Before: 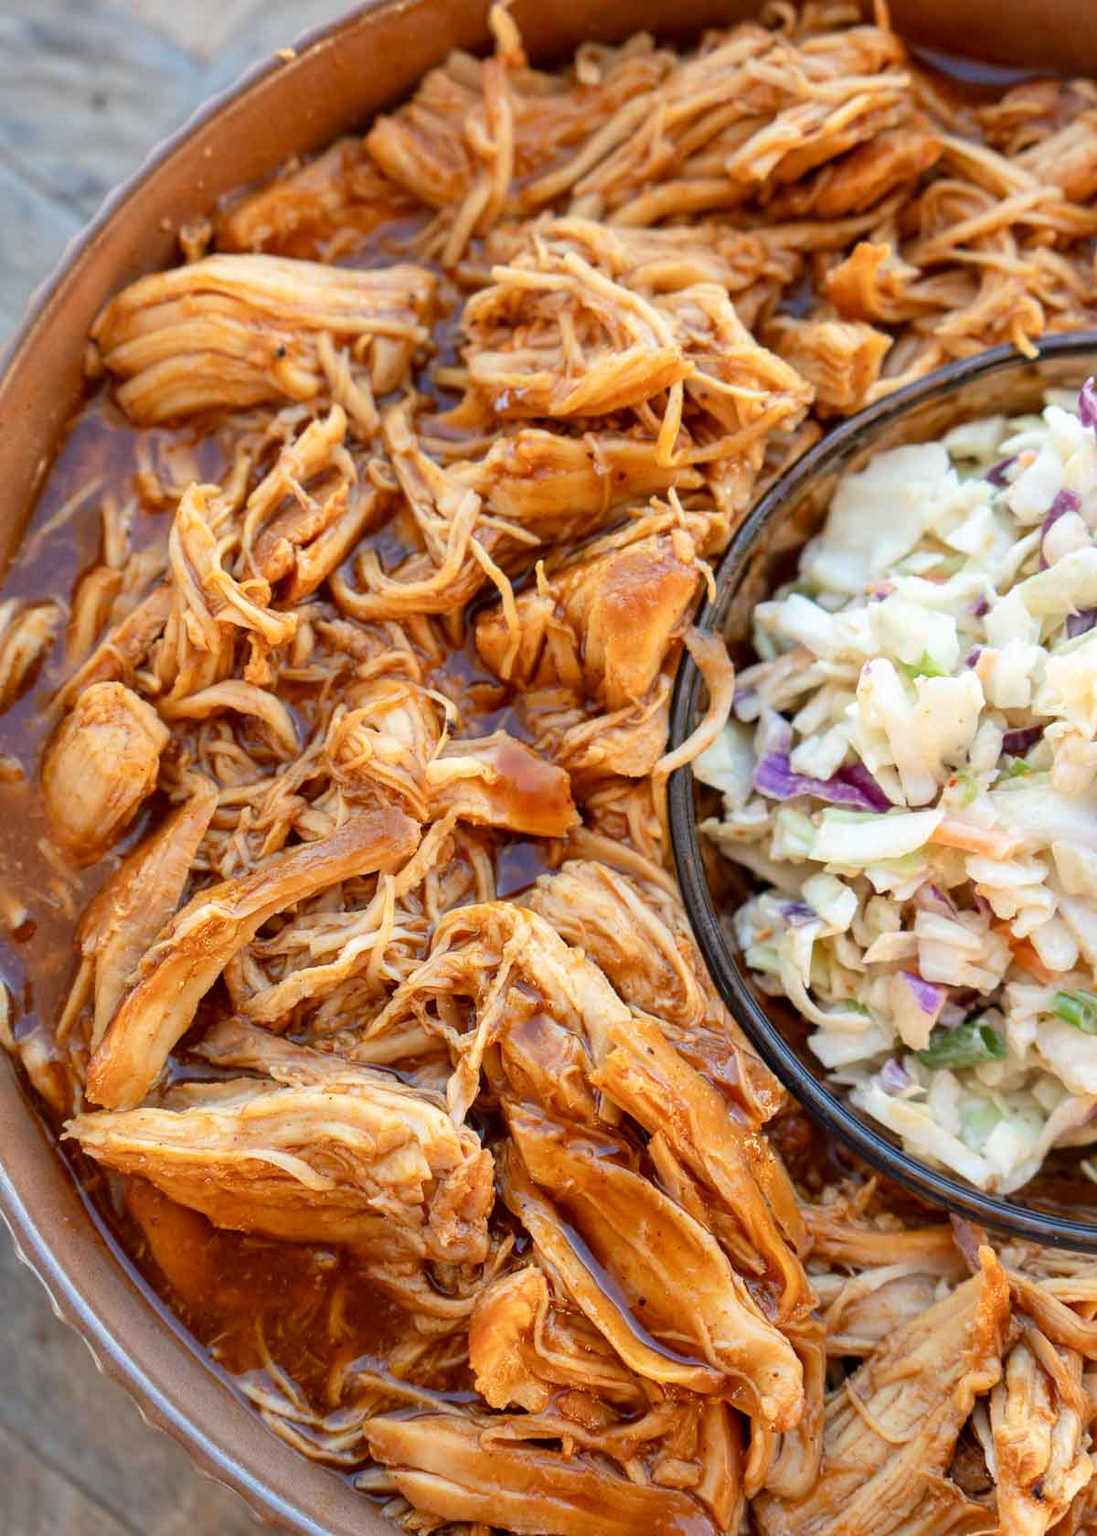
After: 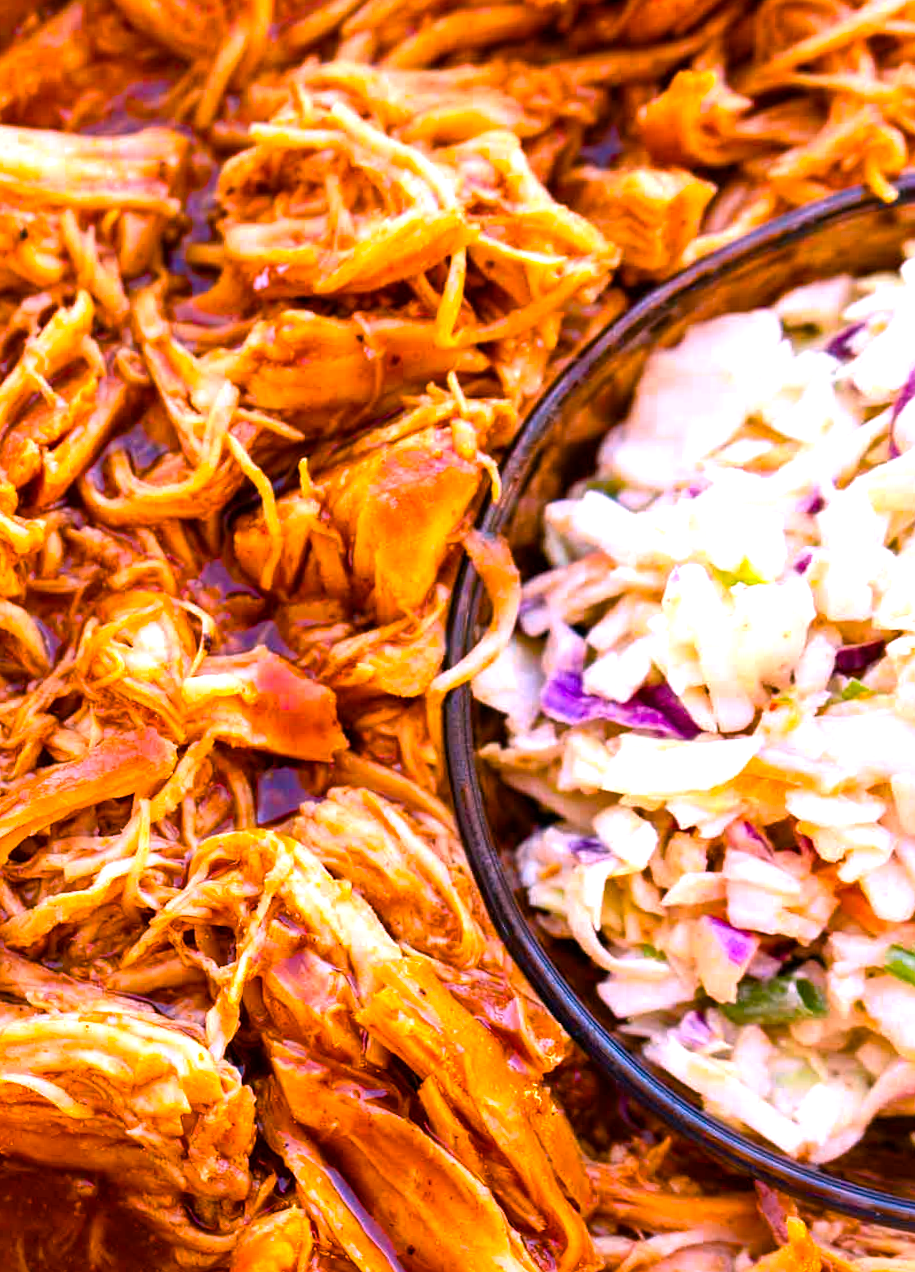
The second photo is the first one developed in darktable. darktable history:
rotate and perspective: rotation 0.062°, lens shift (vertical) 0.115, lens shift (horizontal) -0.133, crop left 0.047, crop right 0.94, crop top 0.061, crop bottom 0.94
white balance: red 1.188, blue 1.11
color balance rgb: linear chroma grading › global chroma 9%, perceptual saturation grading › global saturation 36%, perceptual saturation grading › shadows 35%, perceptual brilliance grading › global brilliance 15%, perceptual brilliance grading › shadows -35%, global vibrance 15%
crop: left 19.159%, top 9.58%, bottom 9.58%
